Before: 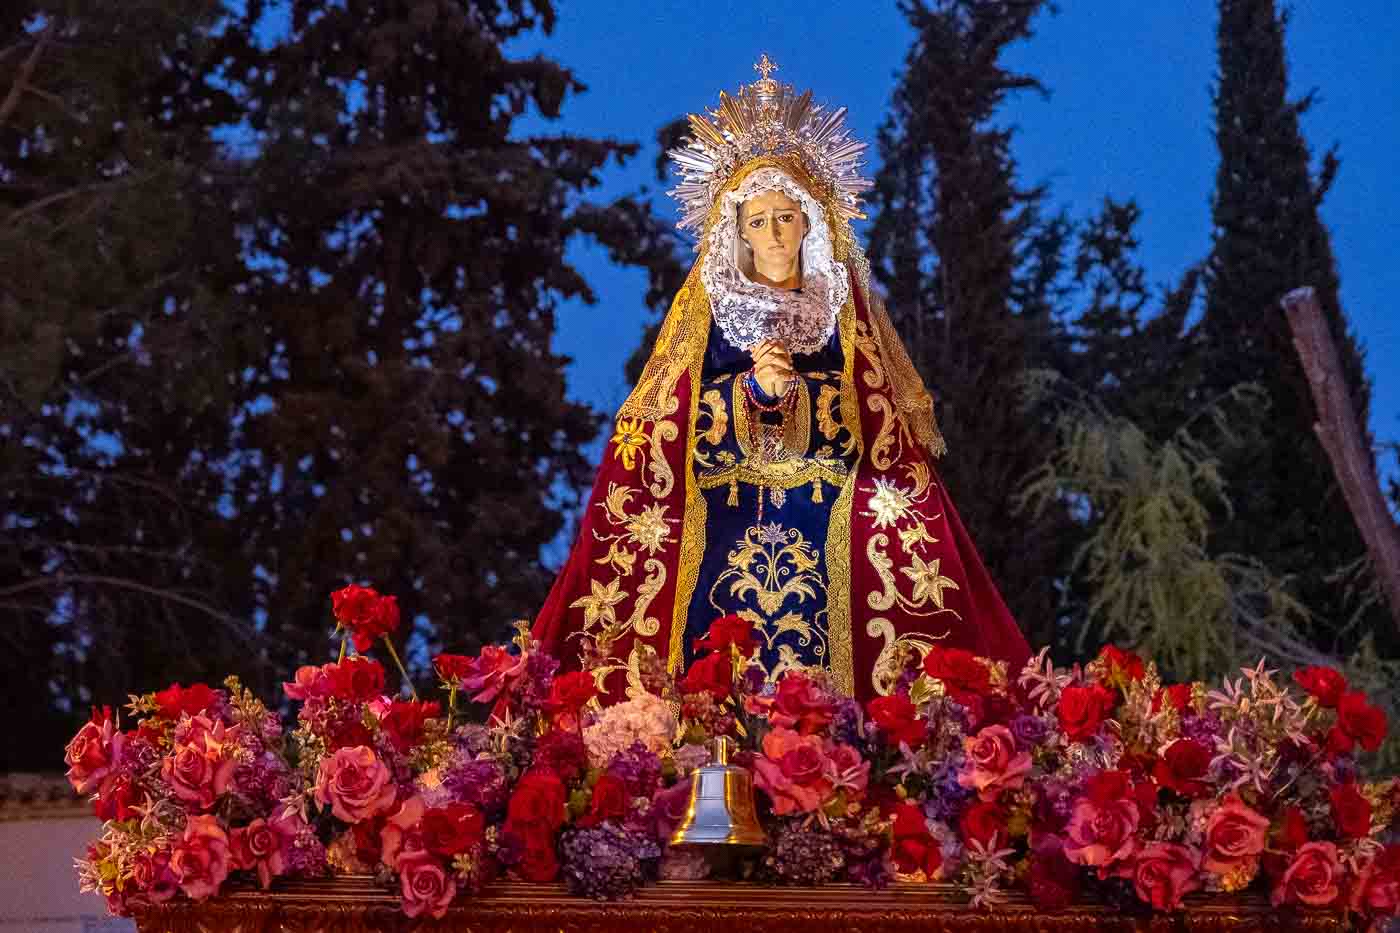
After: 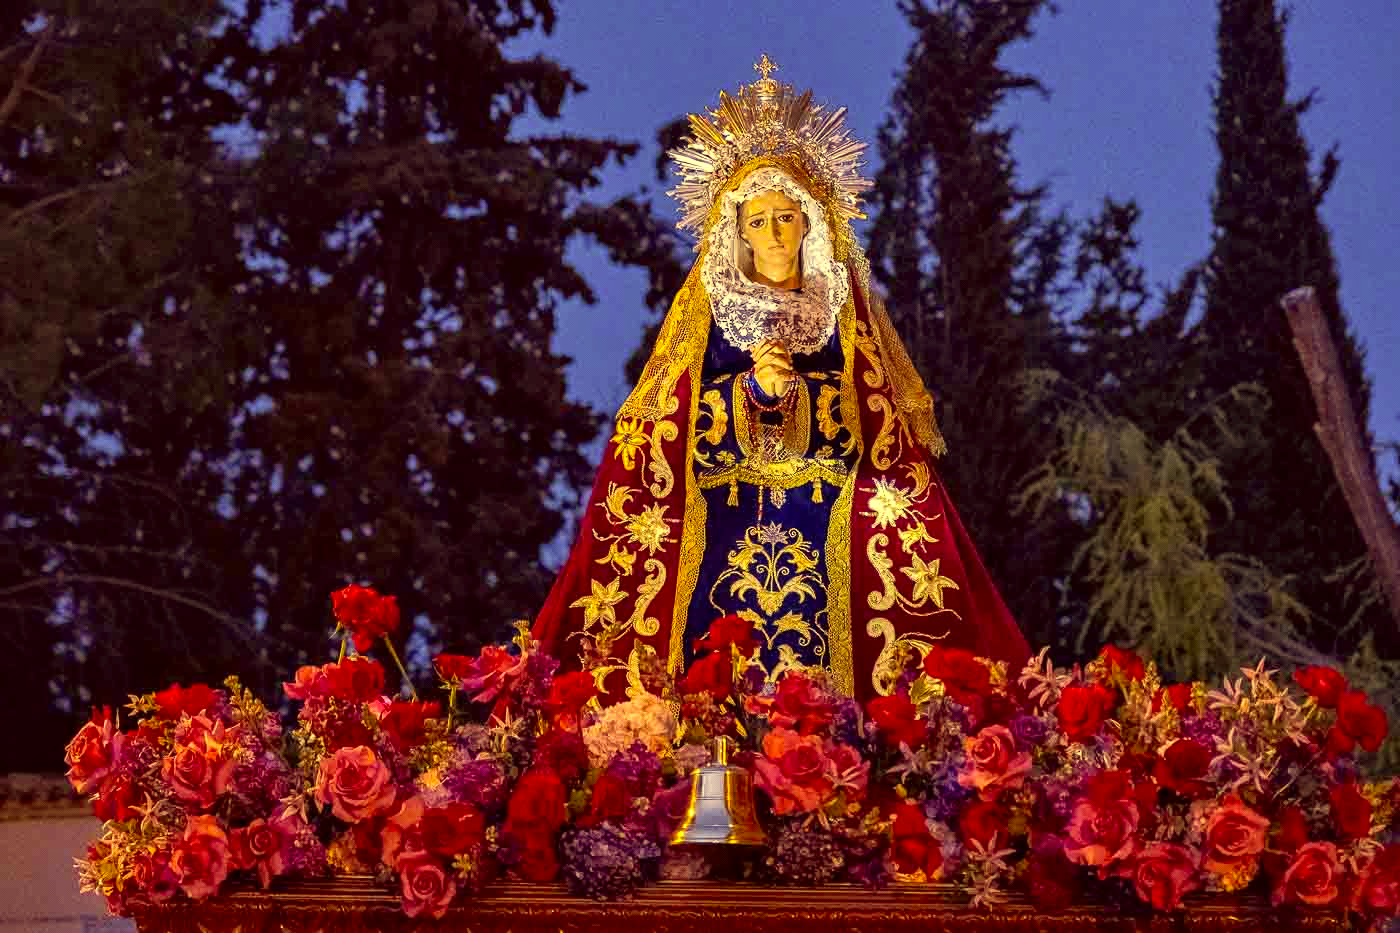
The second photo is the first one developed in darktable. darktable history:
contrast equalizer: y [[0.528 ×6], [0.514 ×6], [0.362 ×6], [0 ×6], [0 ×6]]
color correction: highlights a* -0.414, highlights b* 39.57, shadows a* 9.64, shadows b* -0.171
